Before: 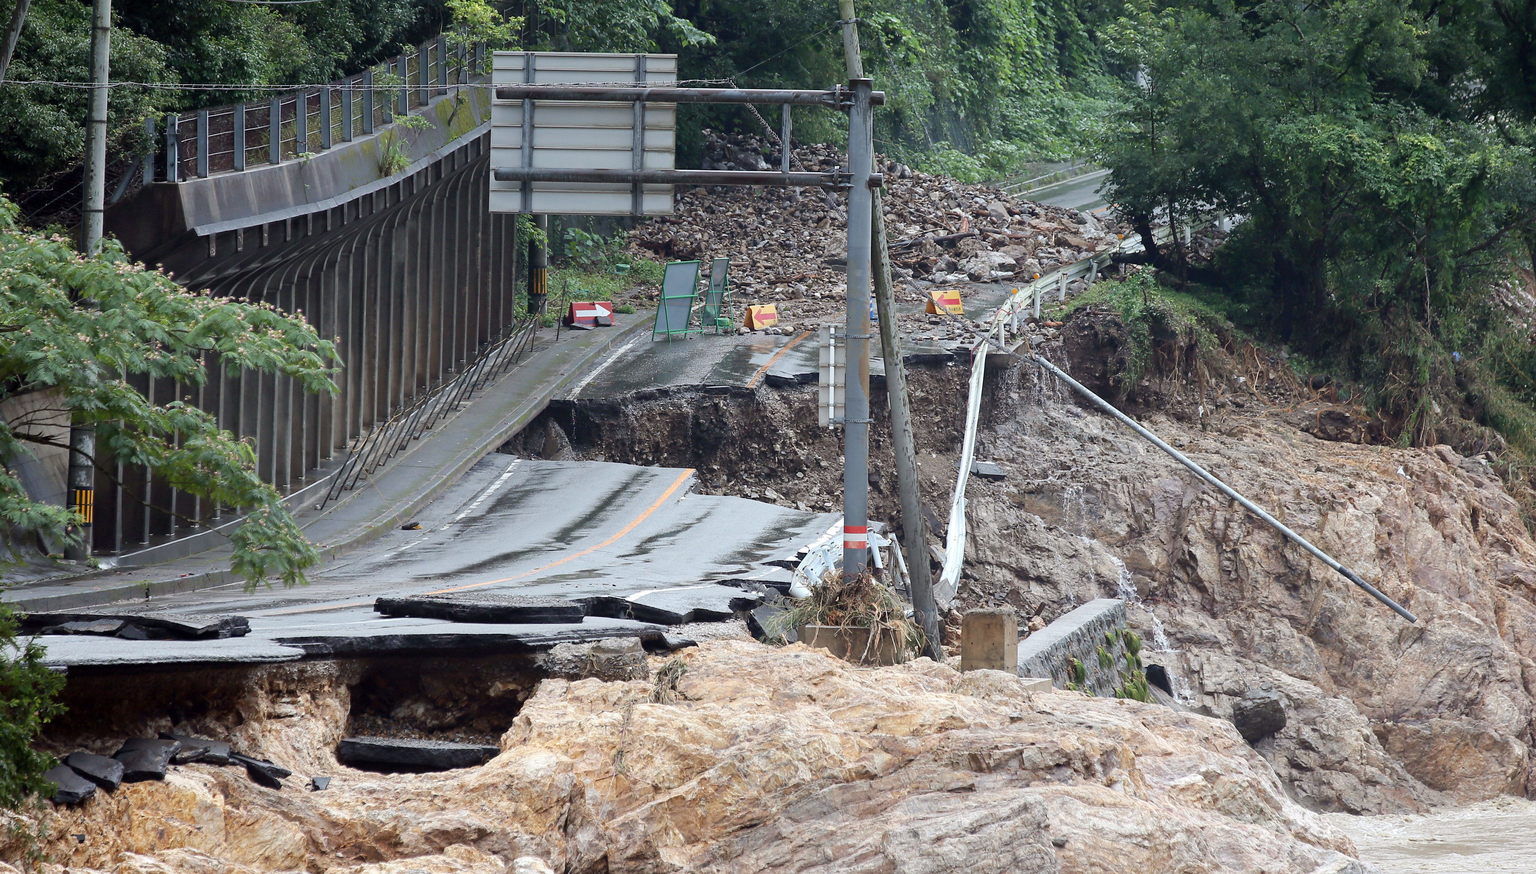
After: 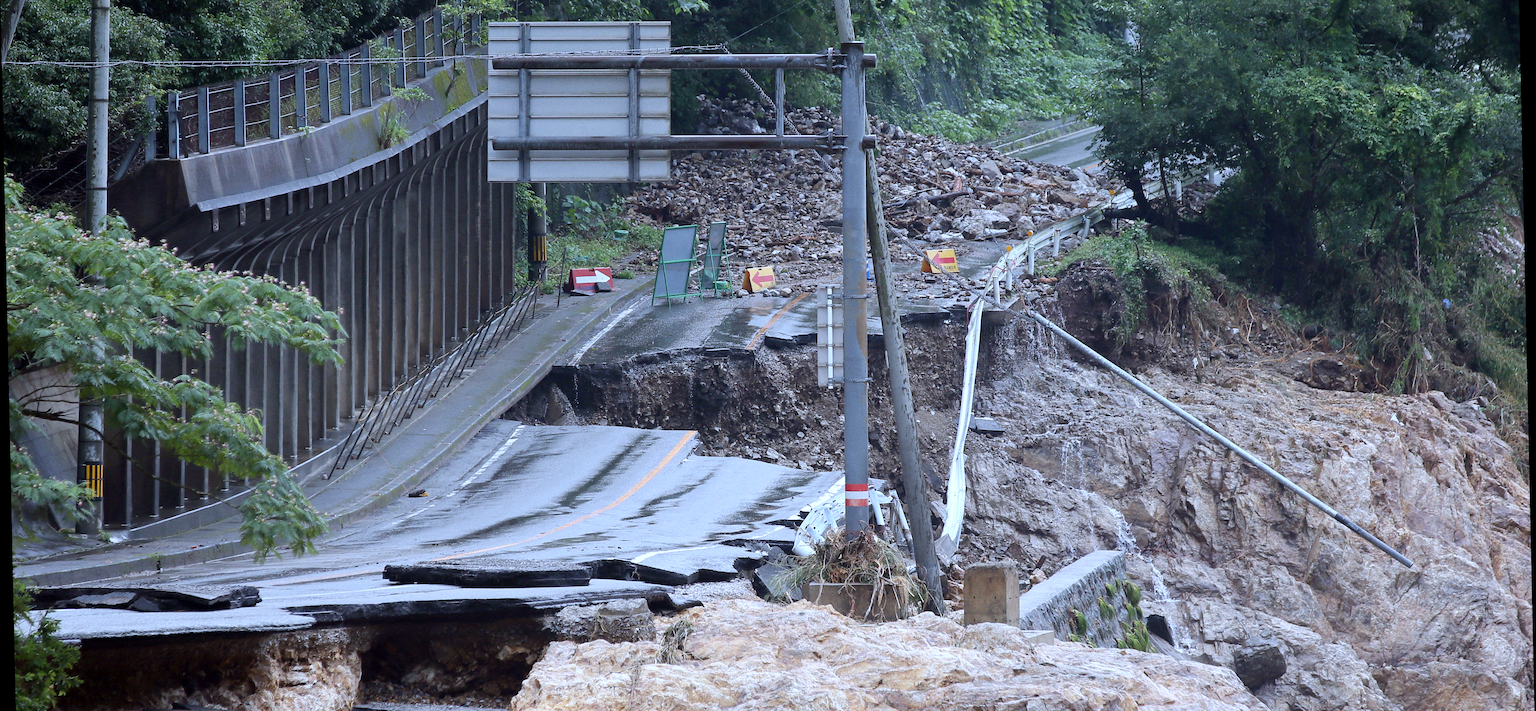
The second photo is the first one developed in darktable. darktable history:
rotate and perspective: rotation -1.24°, automatic cropping off
crop and rotate: top 5.667%, bottom 14.937%
grain: coarseness 0.09 ISO
white balance: red 0.948, green 1.02, blue 1.176
